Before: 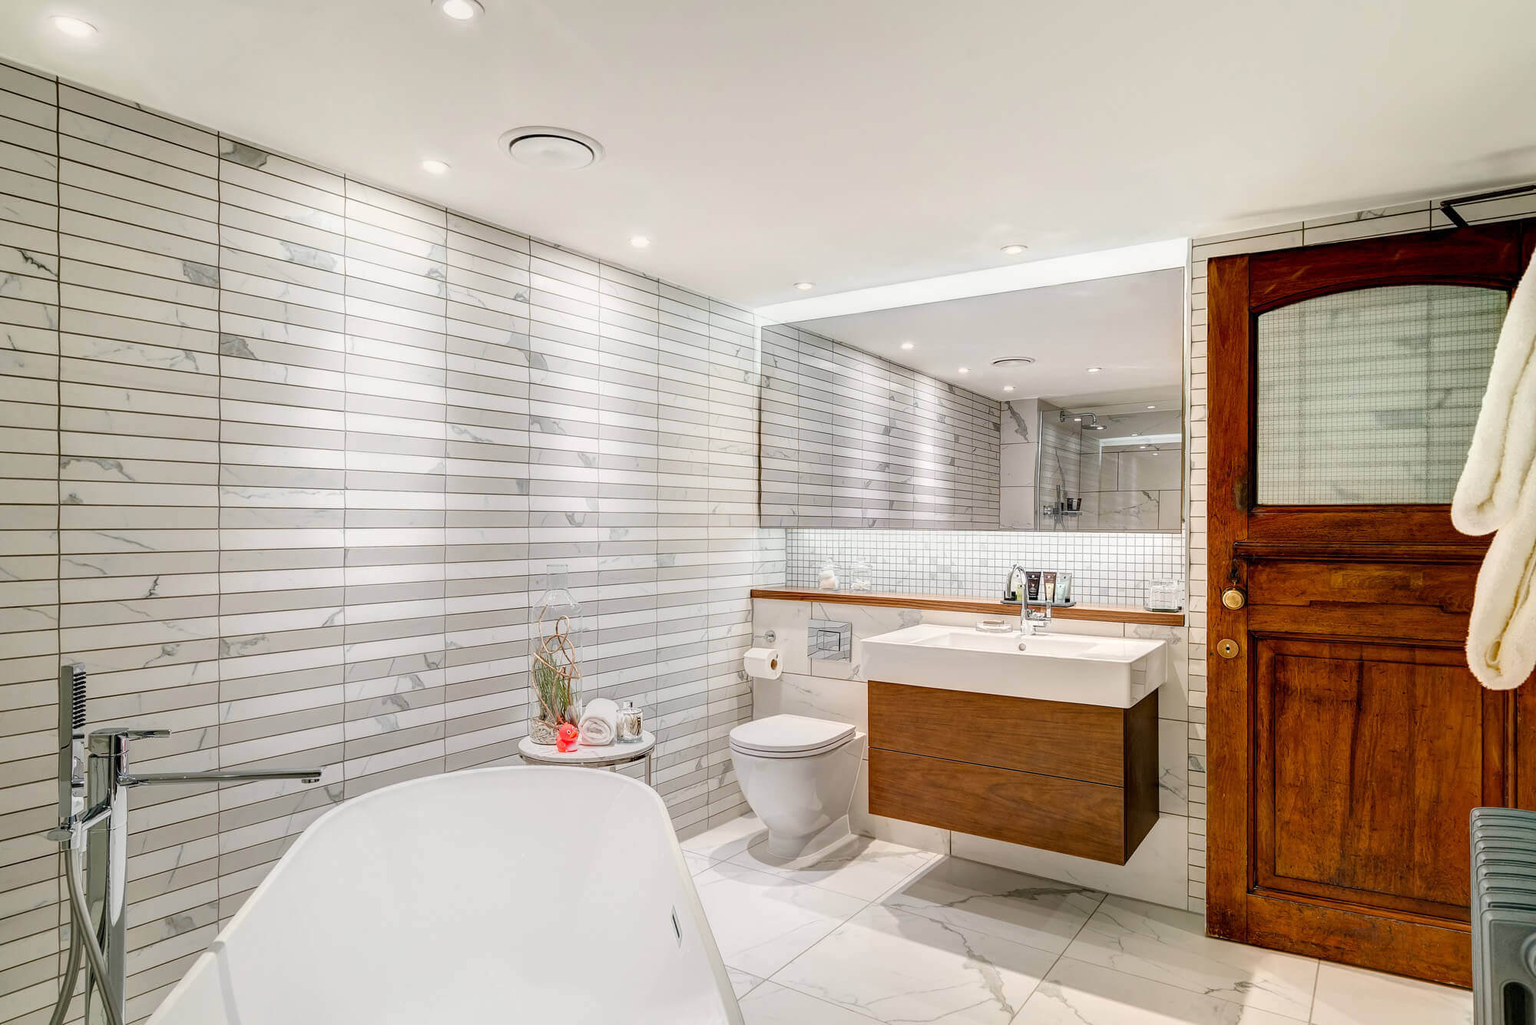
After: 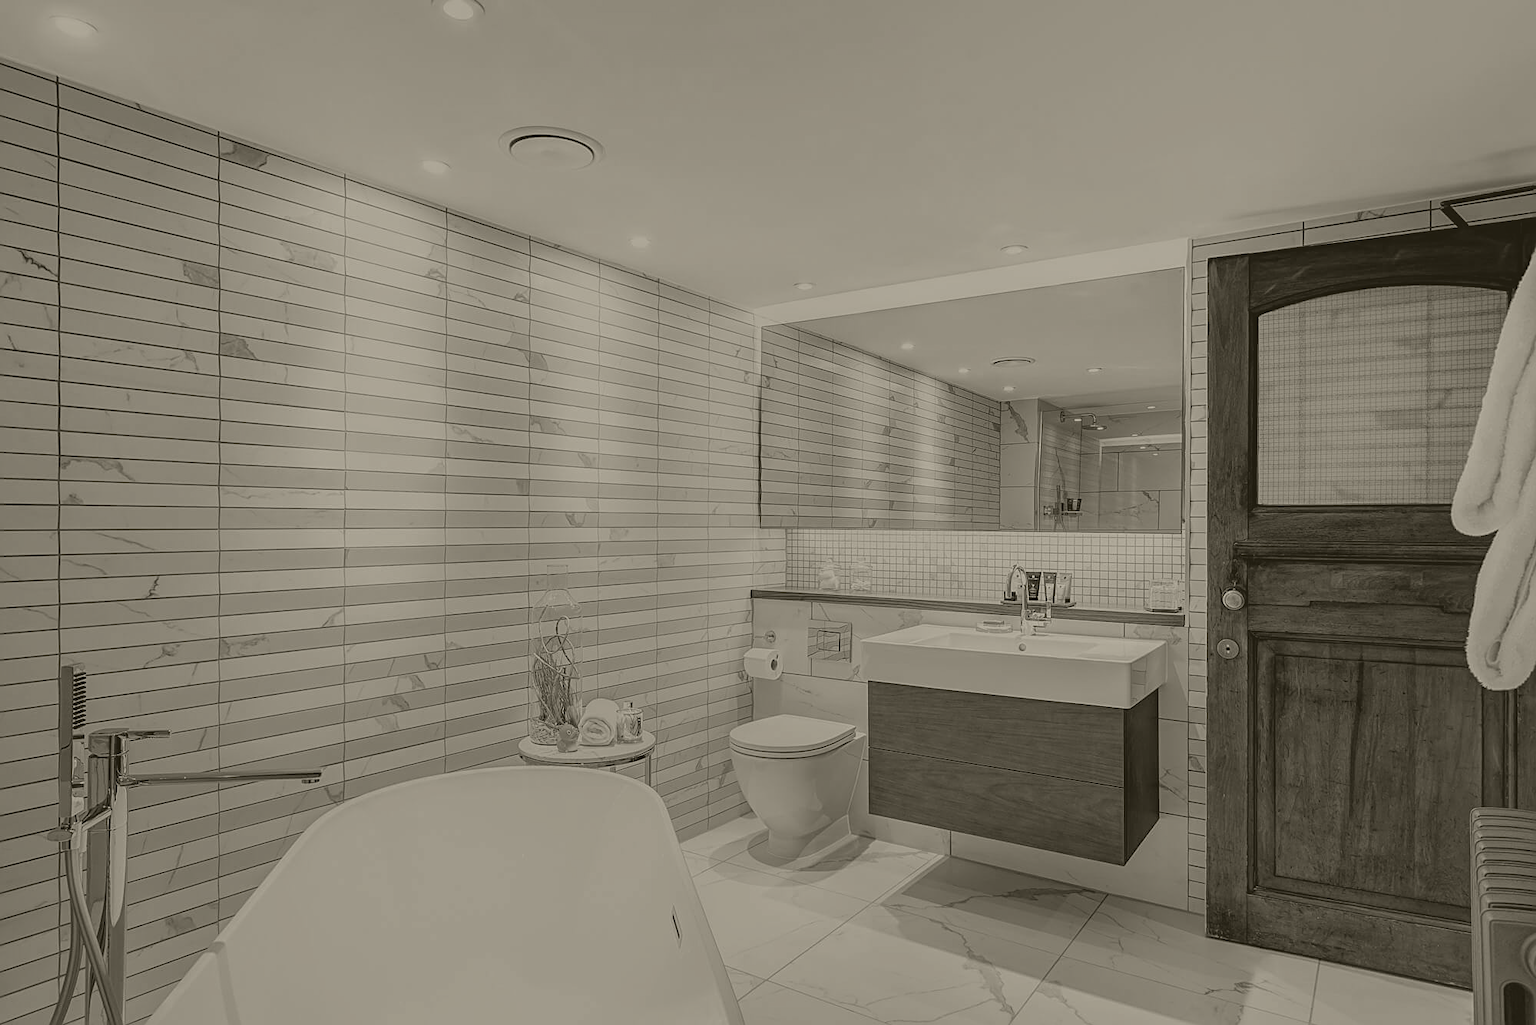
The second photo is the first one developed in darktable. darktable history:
sharpen: on, module defaults
colorize: hue 41.44°, saturation 22%, source mix 60%, lightness 10.61%
